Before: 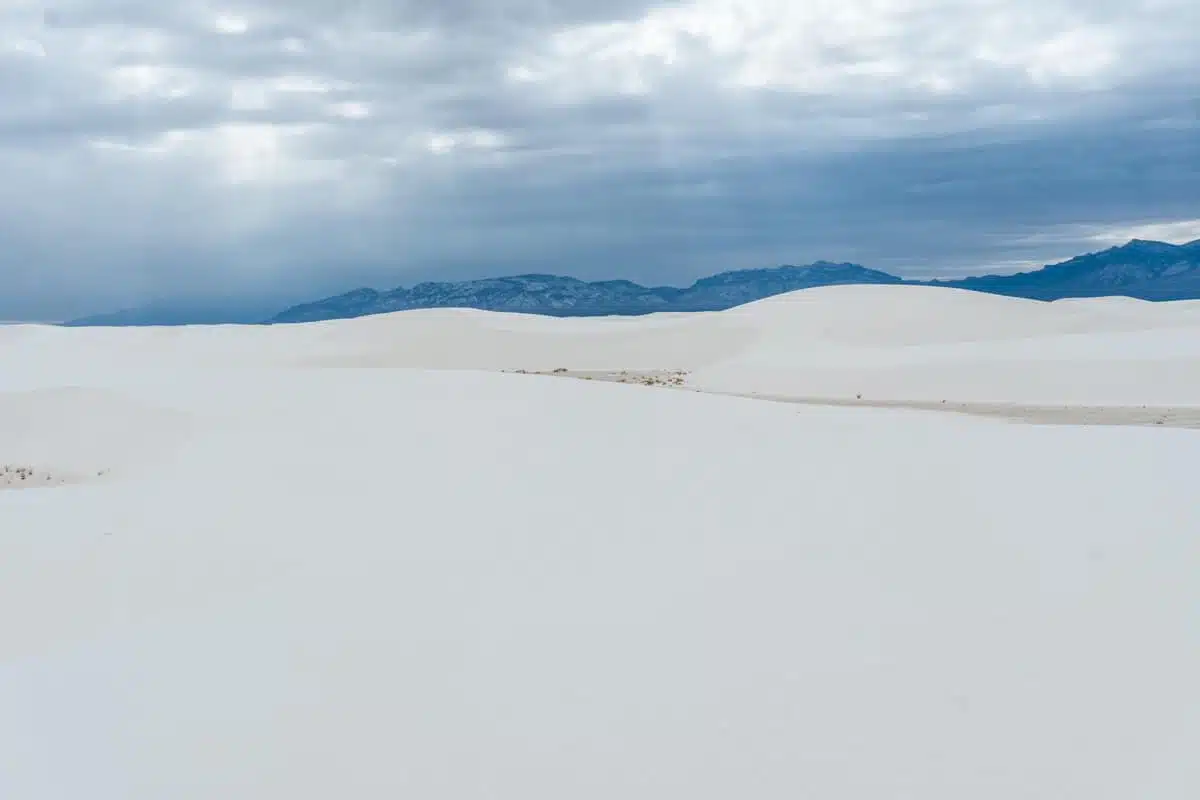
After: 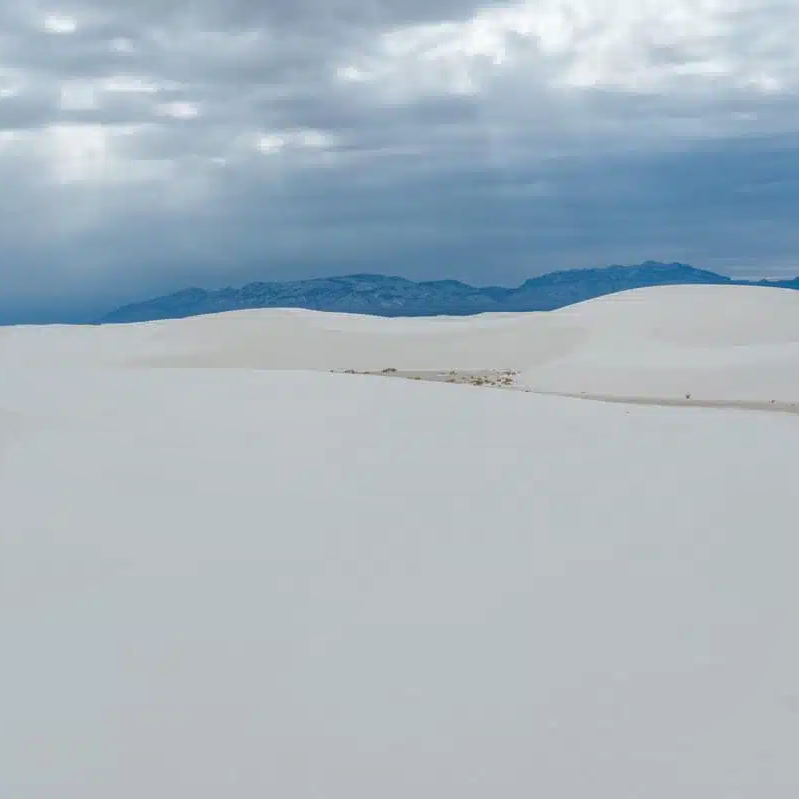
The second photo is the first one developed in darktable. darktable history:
shadows and highlights: on, module defaults
crop and rotate: left 14.308%, right 19.088%
